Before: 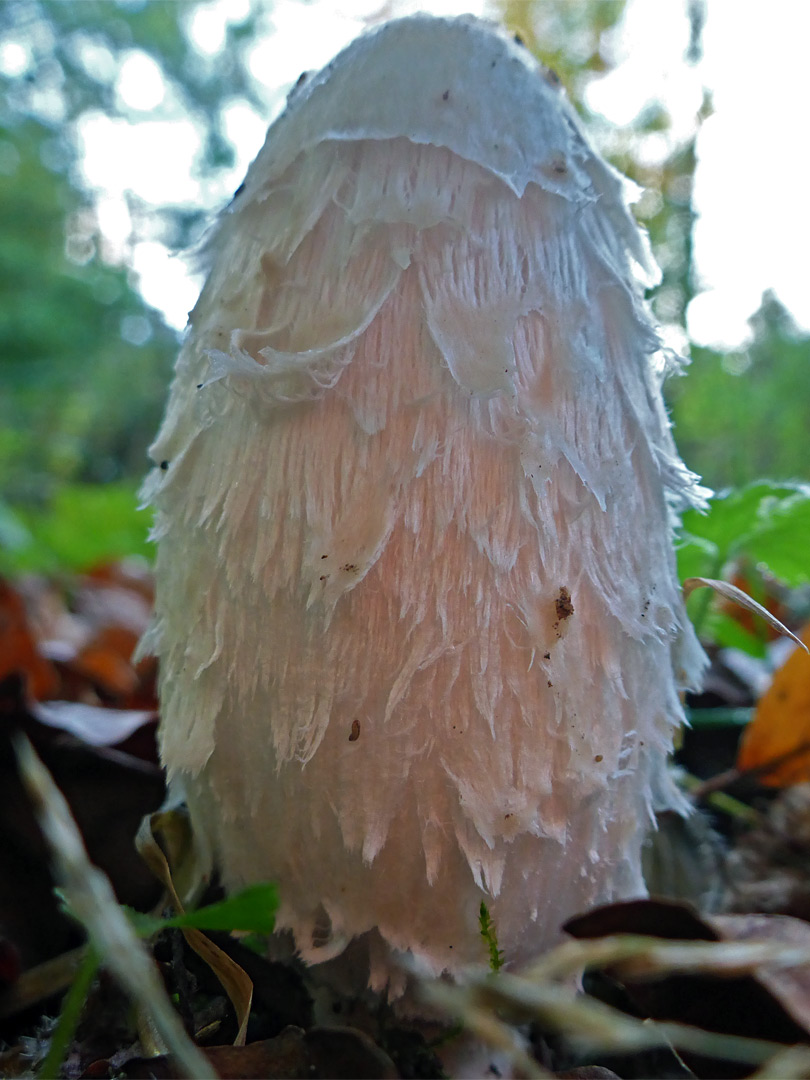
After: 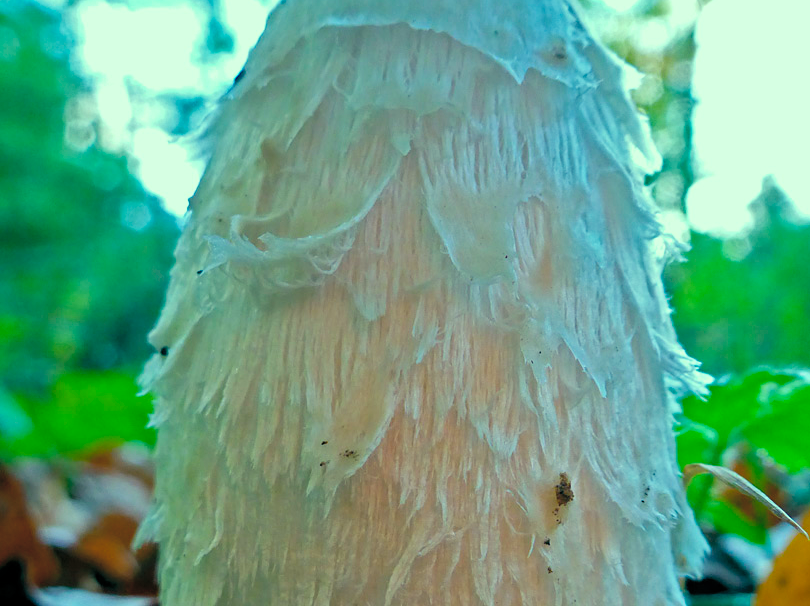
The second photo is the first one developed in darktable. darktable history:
color balance rgb: shadows lift › luminance -7.7%, shadows lift › chroma 2.13%, shadows lift › hue 165.27°, power › luminance -7.77%, power › chroma 1.1%, power › hue 215.88°, highlights gain › luminance 15.15%, highlights gain › chroma 7%, highlights gain › hue 125.57°, global offset › luminance -0.33%, global offset › chroma 0.11%, global offset › hue 165.27°, perceptual saturation grading › global saturation 24.42%, perceptual saturation grading › highlights -24.42%, perceptual saturation grading › mid-tones 24.42%, perceptual saturation grading › shadows 40%, perceptual brilliance grading › global brilliance -5%, perceptual brilliance grading › highlights 24.42%, perceptual brilliance grading › mid-tones 7%, perceptual brilliance grading › shadows -5%
global tonemap: drago (0.7, 100)
crop and rotate: top 10.605%, bottom 33.274%
